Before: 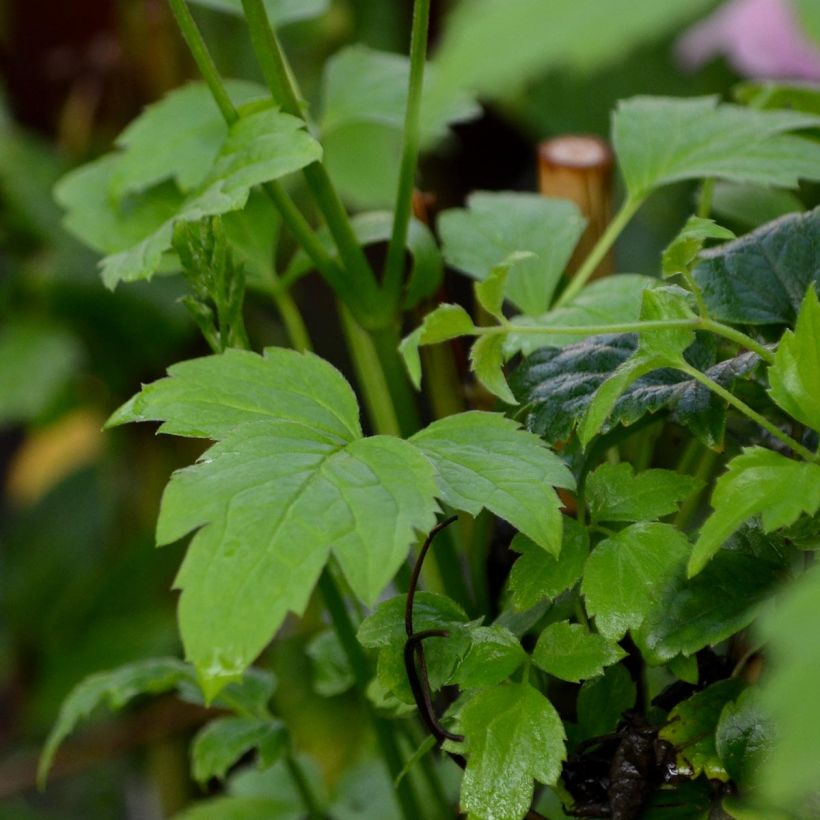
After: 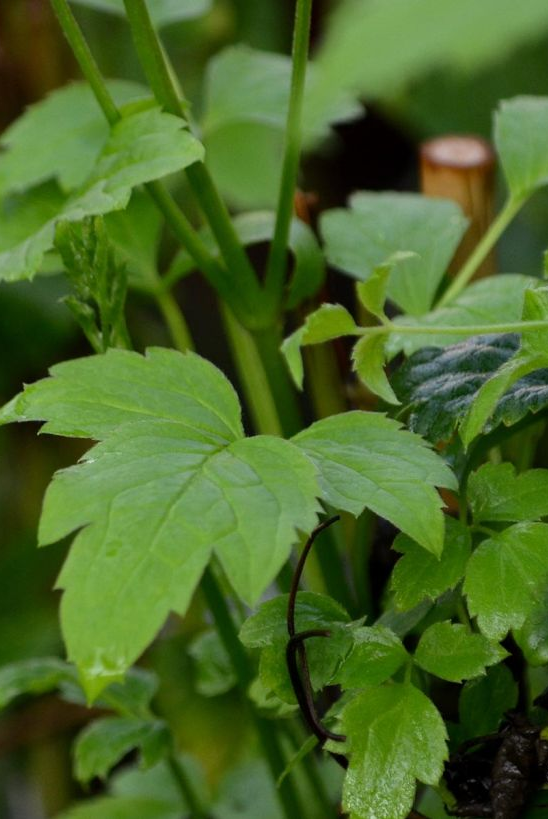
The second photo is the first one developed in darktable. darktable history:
crop and rotate: left 14.508%, right 18.64%
